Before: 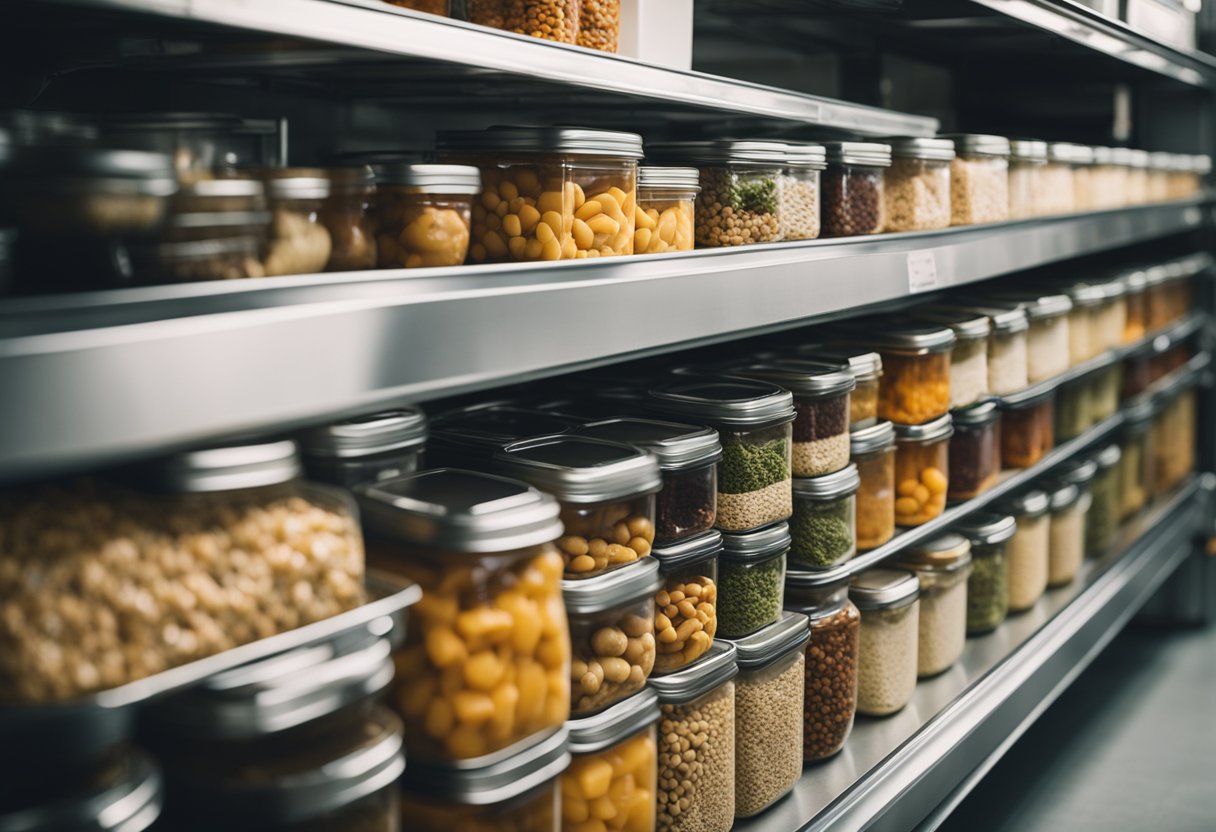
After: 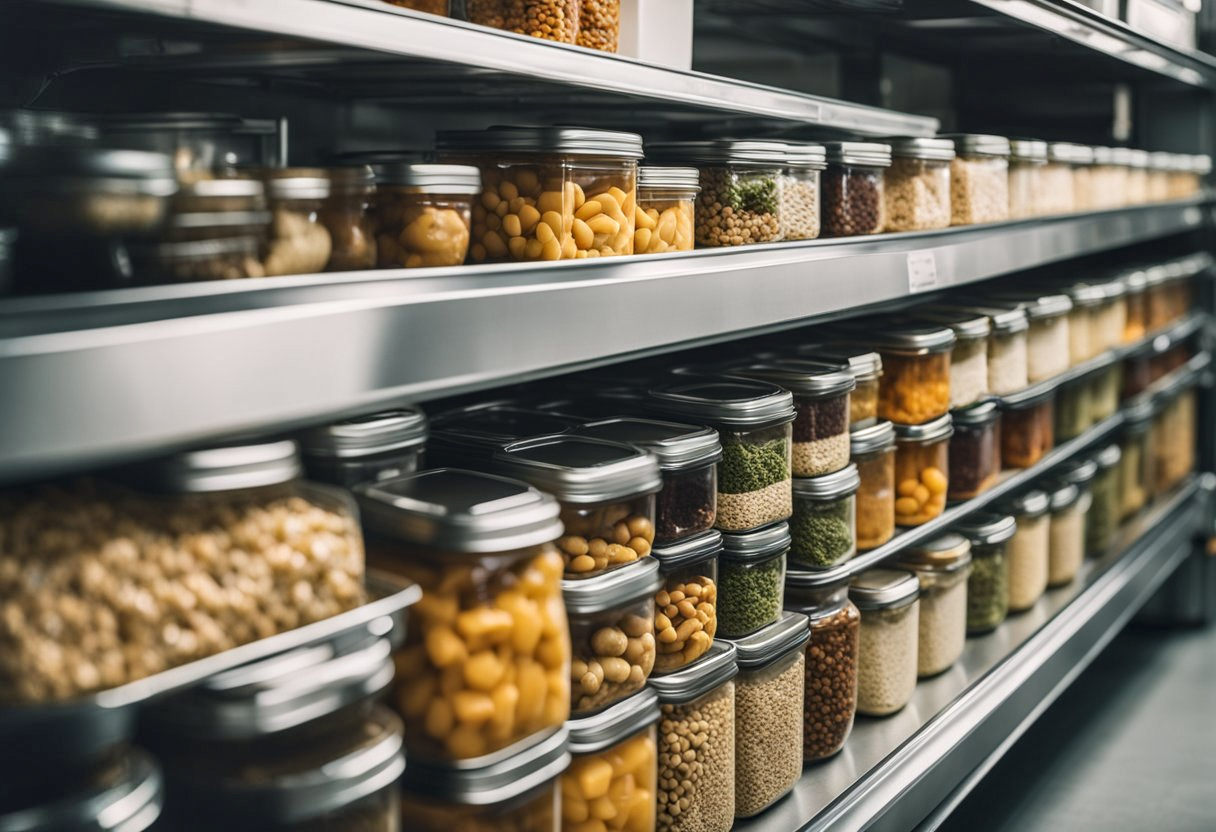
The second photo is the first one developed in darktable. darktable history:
local contrast: detail 130%
shadows and highlights: shadows 53, soften with gaussian
